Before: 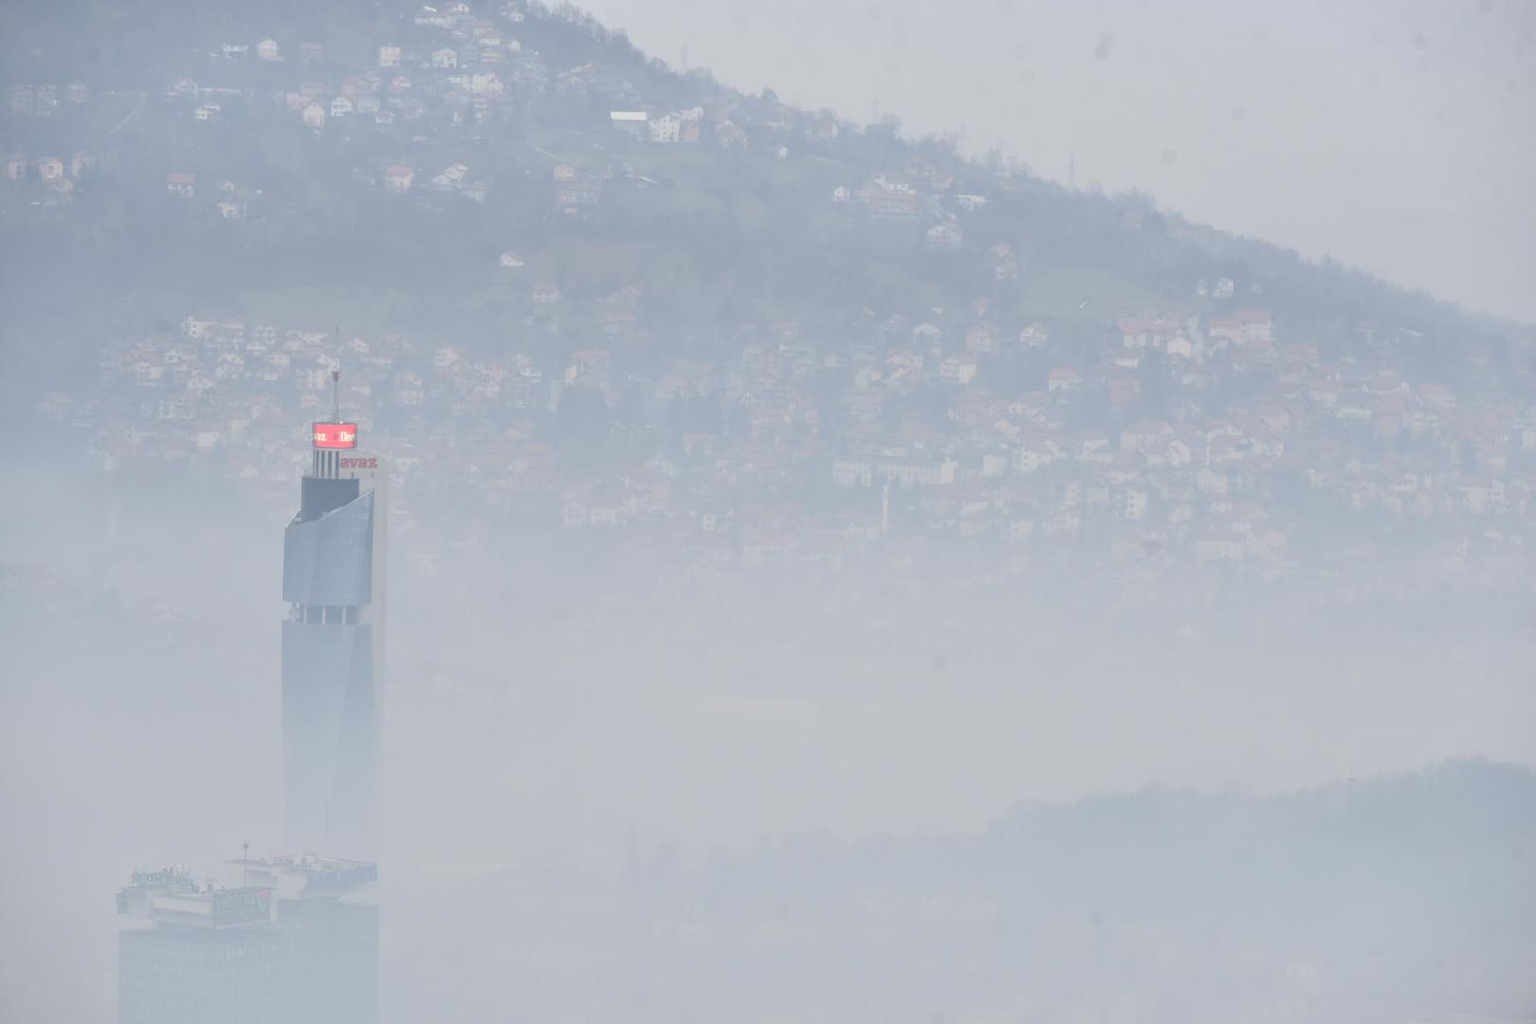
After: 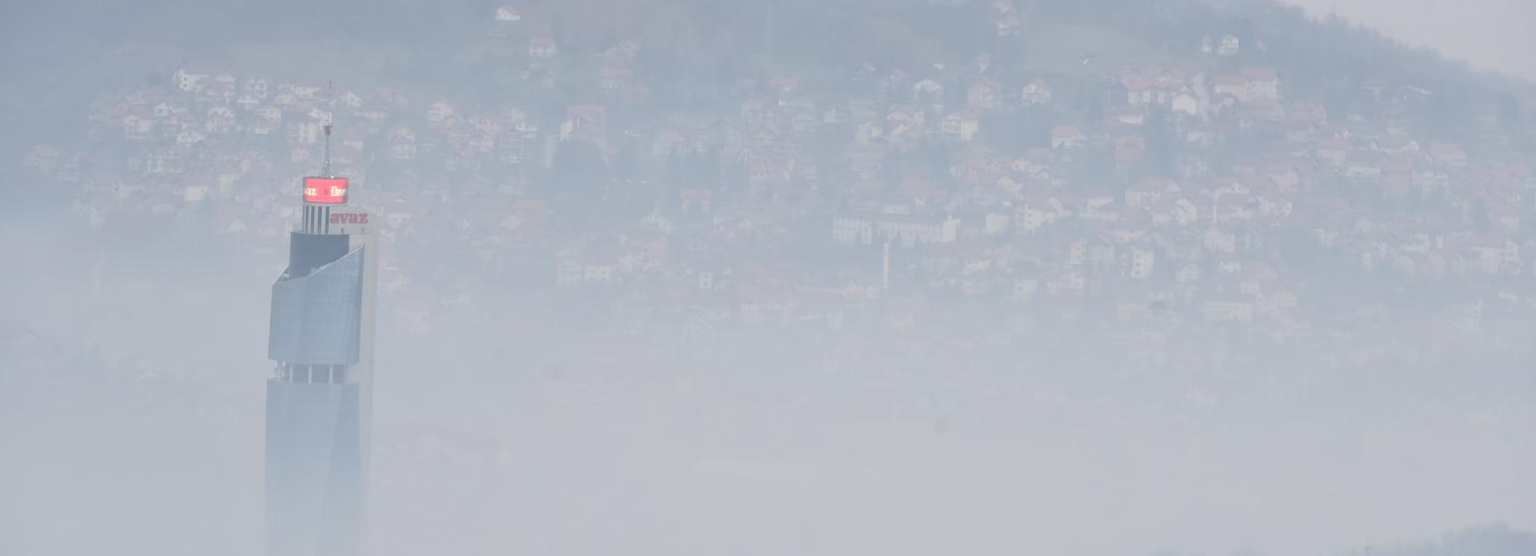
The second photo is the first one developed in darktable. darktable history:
rotate and perspective: rotation 0.226°, lens shift (vertical) -0.042, crop left 0.023, crop right 0.982, crop top 0.006, crop bottom 0.994
crop and rotate: top 23.043%, bottom 23.437%
